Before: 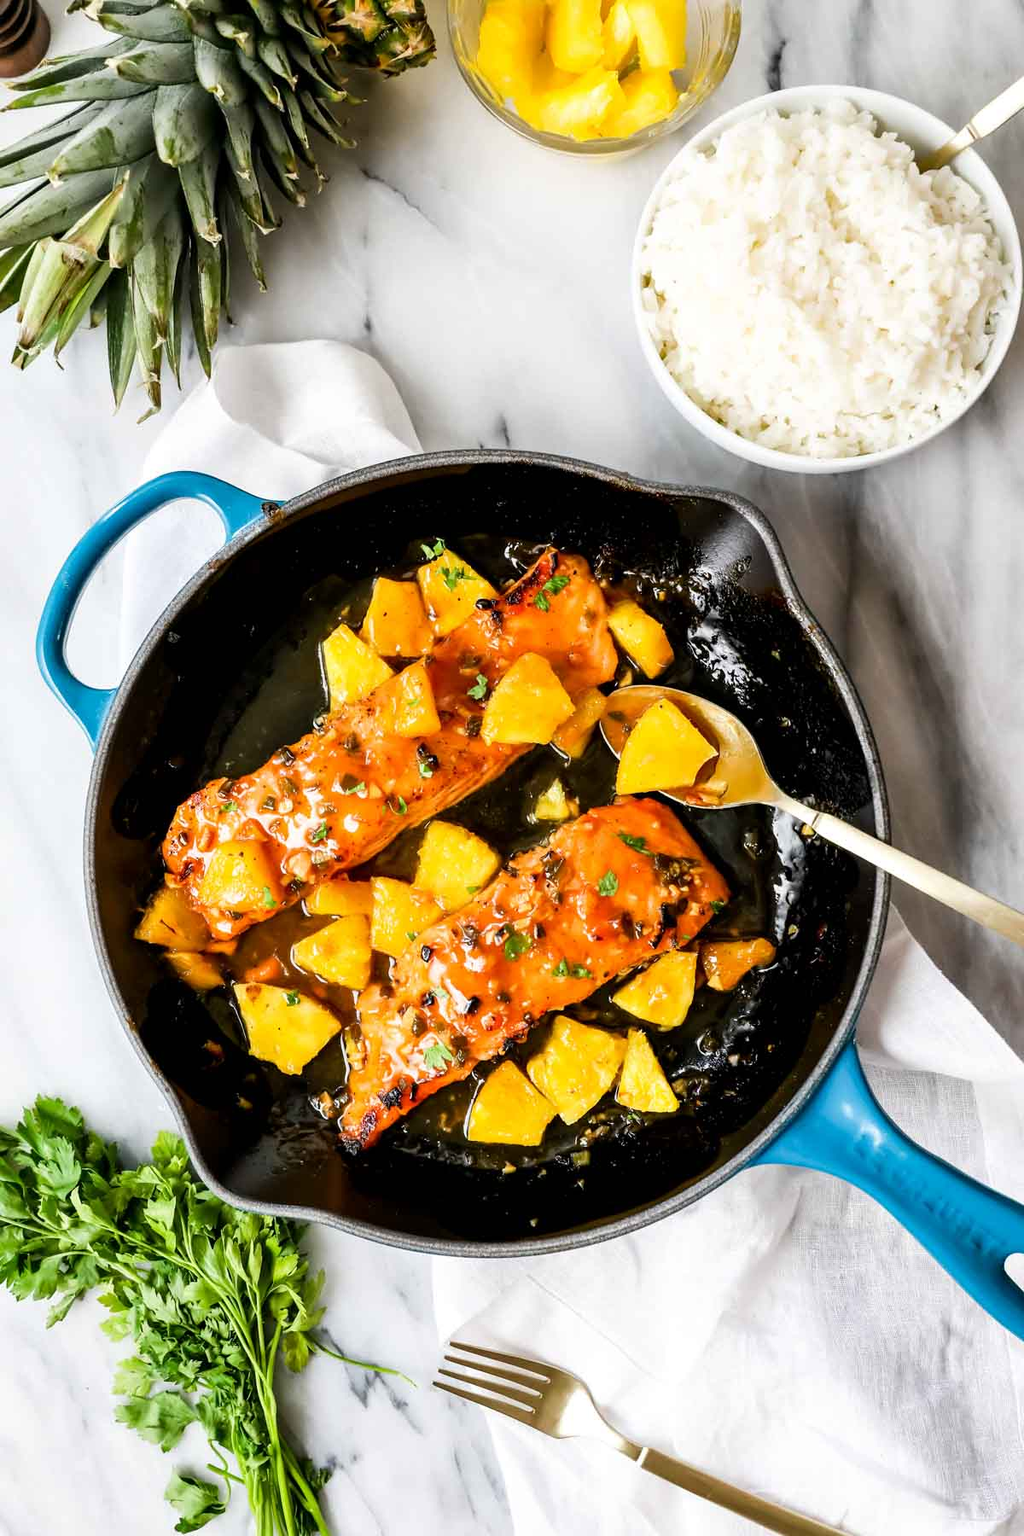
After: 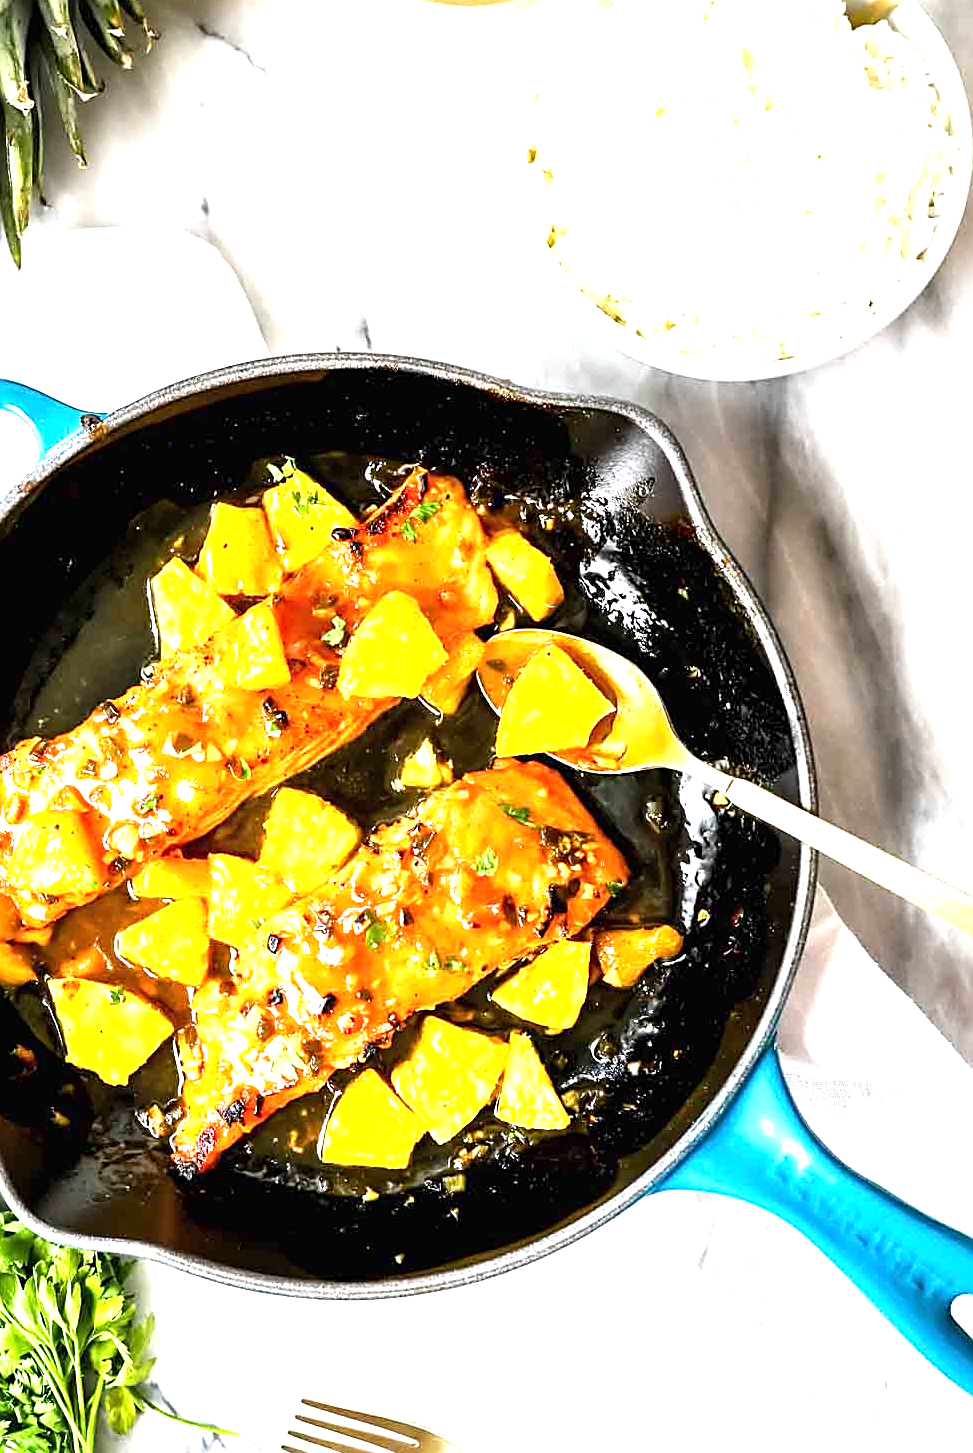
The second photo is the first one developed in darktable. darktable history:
tone equalizer: on, module defaults
sharpen: on, module defaults
crop: left 18.871%, top 9.674%, right 0.001%, bottom 9.6%
exposure: black level correction 0, exposure 1.457 EV, compensate exposure bias true, compensate highlight preservation false
